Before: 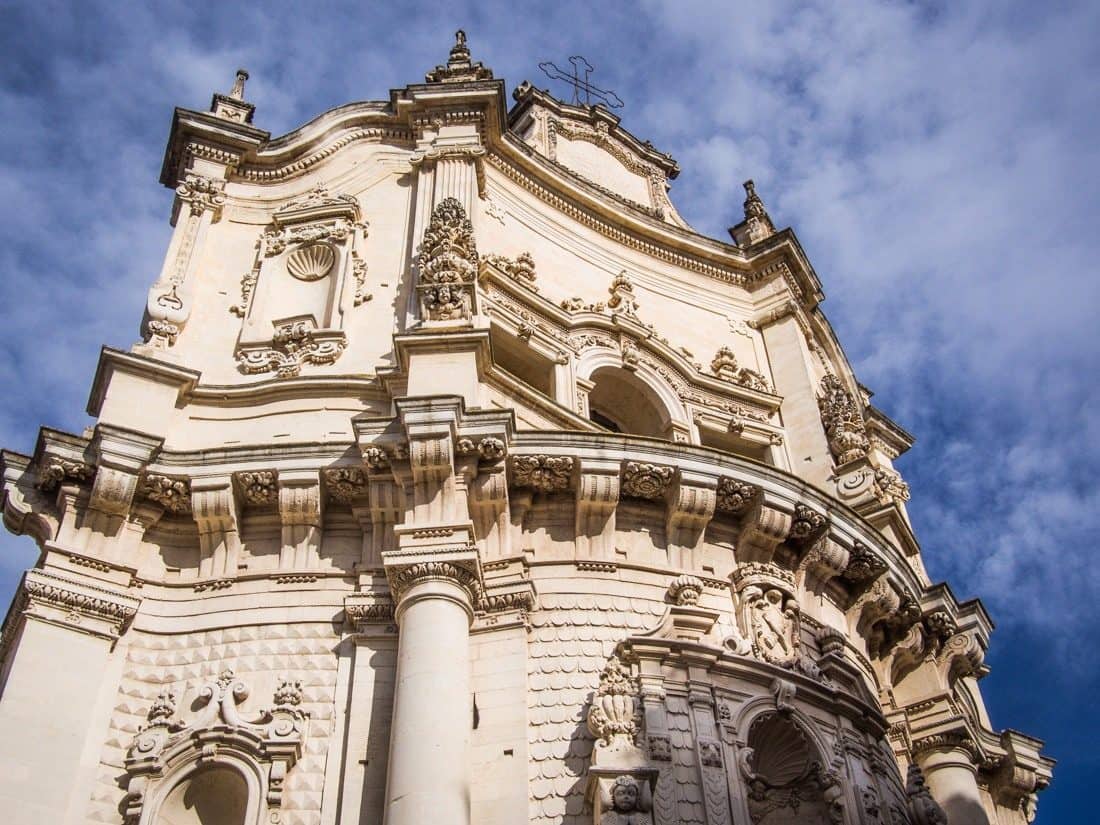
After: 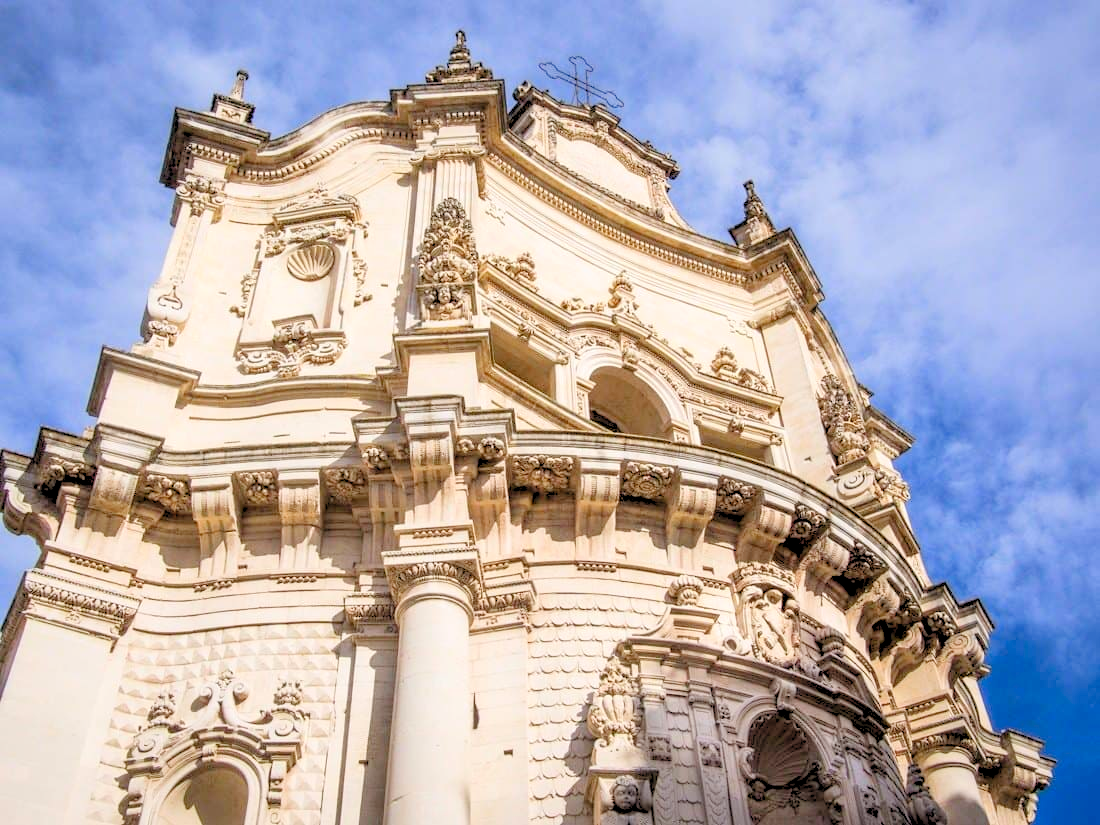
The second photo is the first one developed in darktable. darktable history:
levels: white 99.93%, levels [0.072, 0.414, 0.976]
